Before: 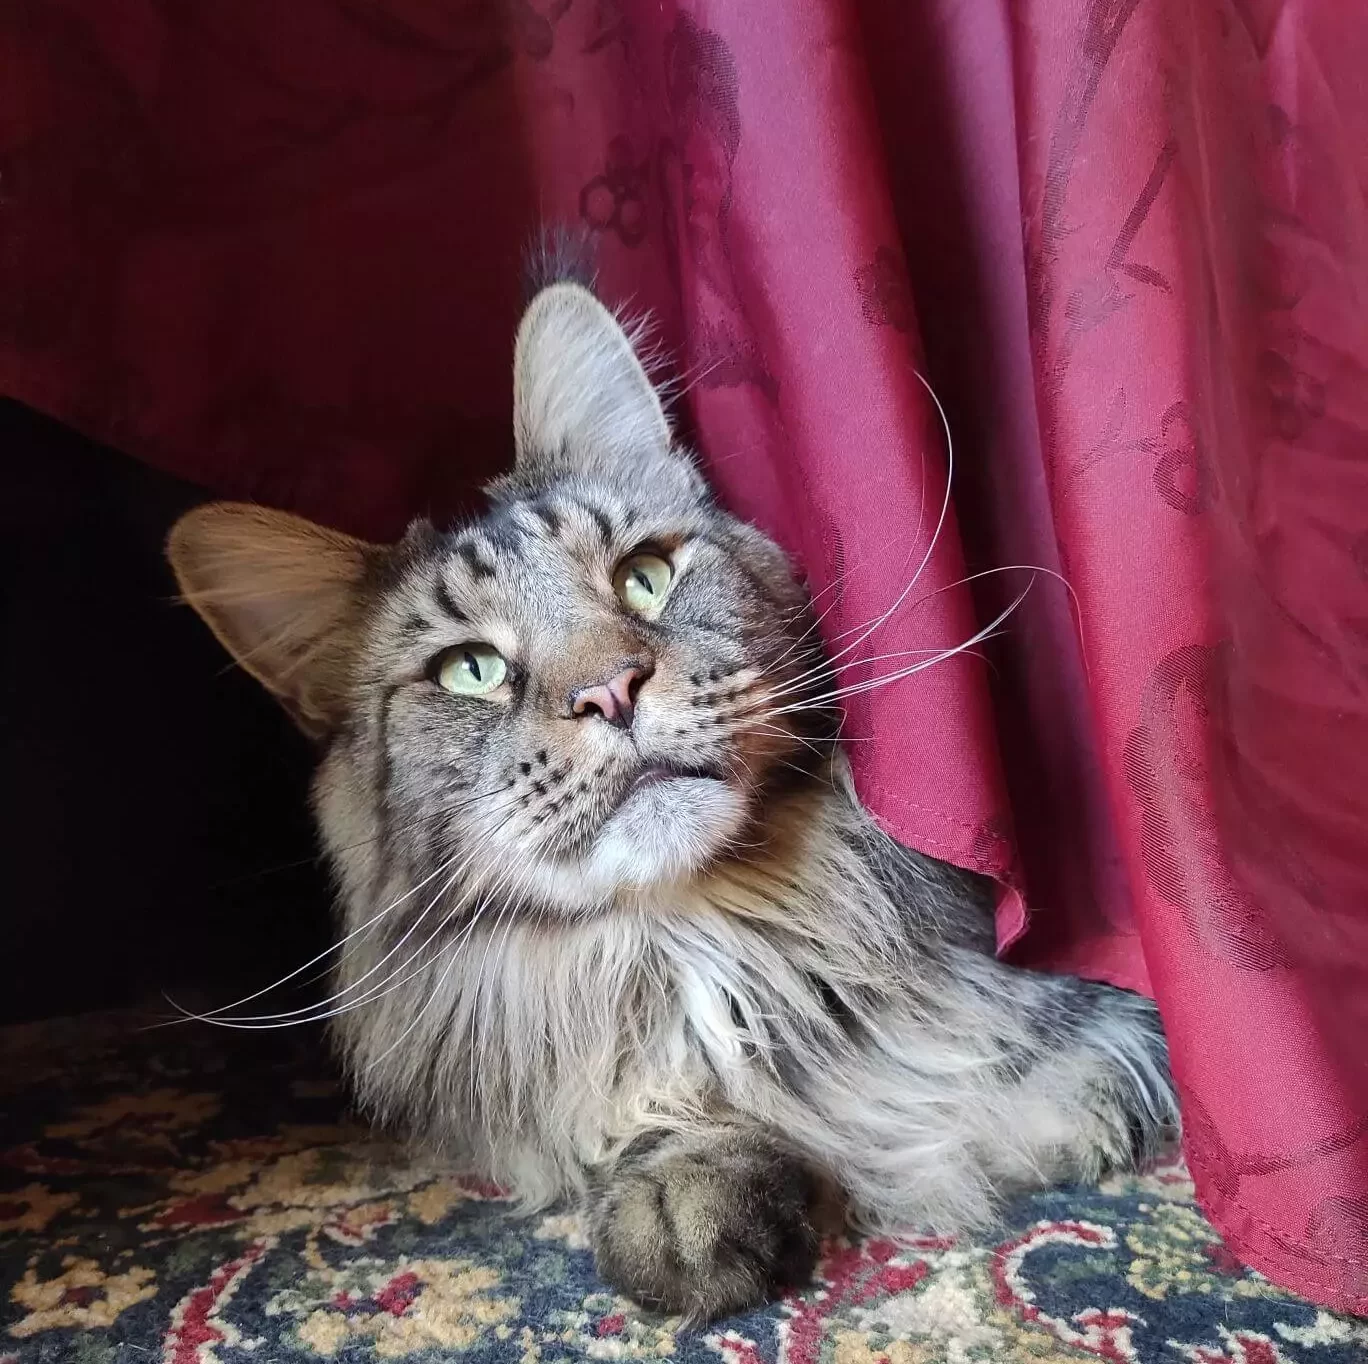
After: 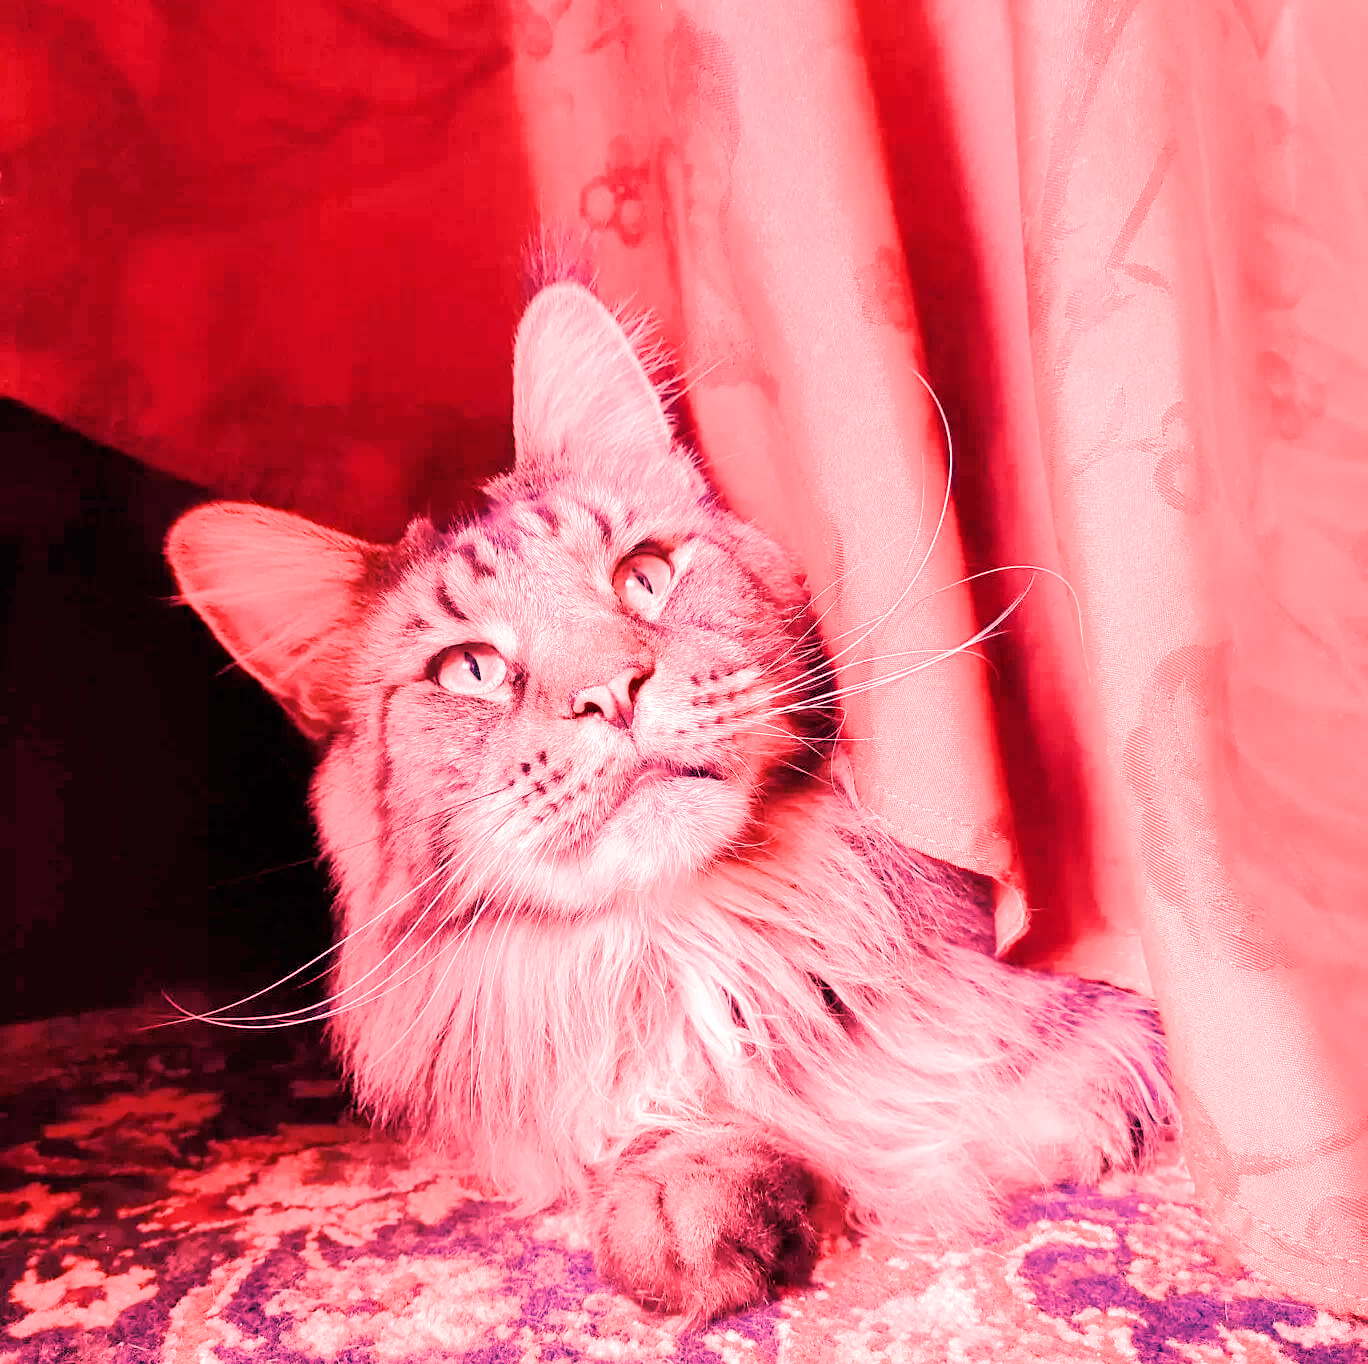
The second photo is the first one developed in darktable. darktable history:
white balance: red 4.26, blue 1.802
filmic rgb: black relative exposure -7.32 EV, white relative exposure 5.09 EV, hardness 3.2
